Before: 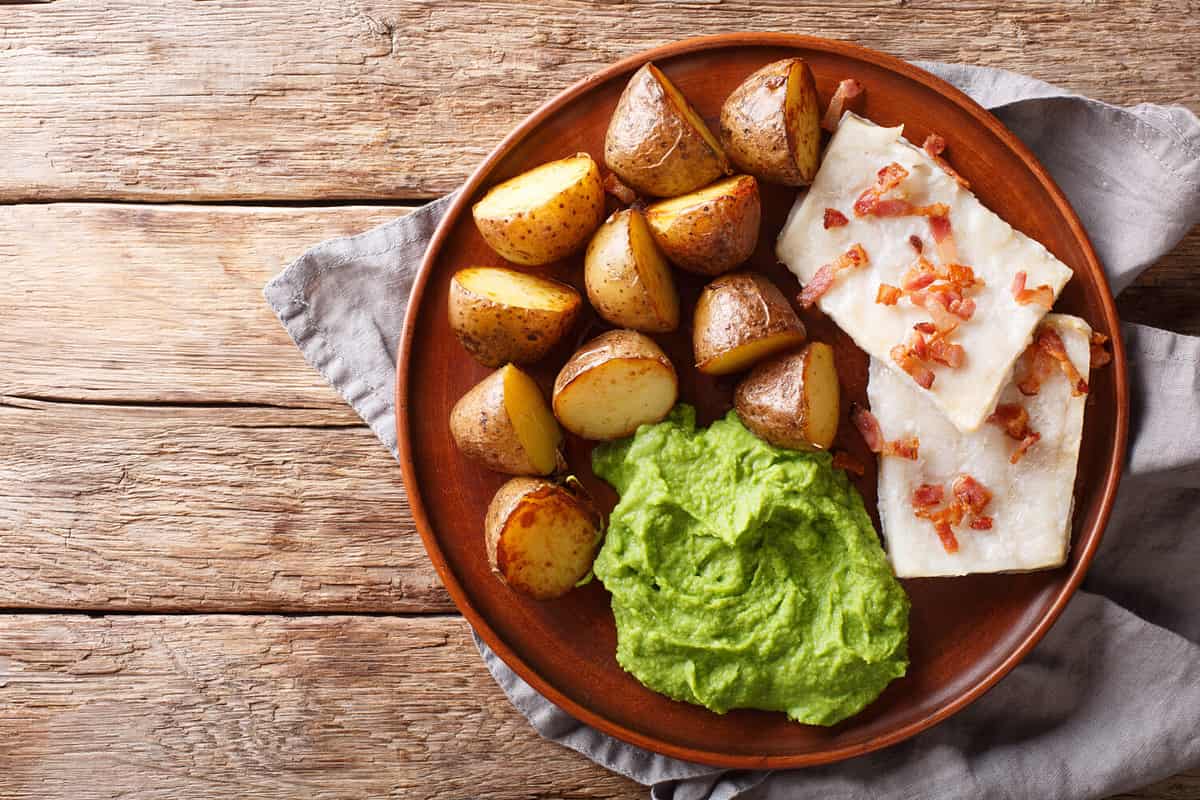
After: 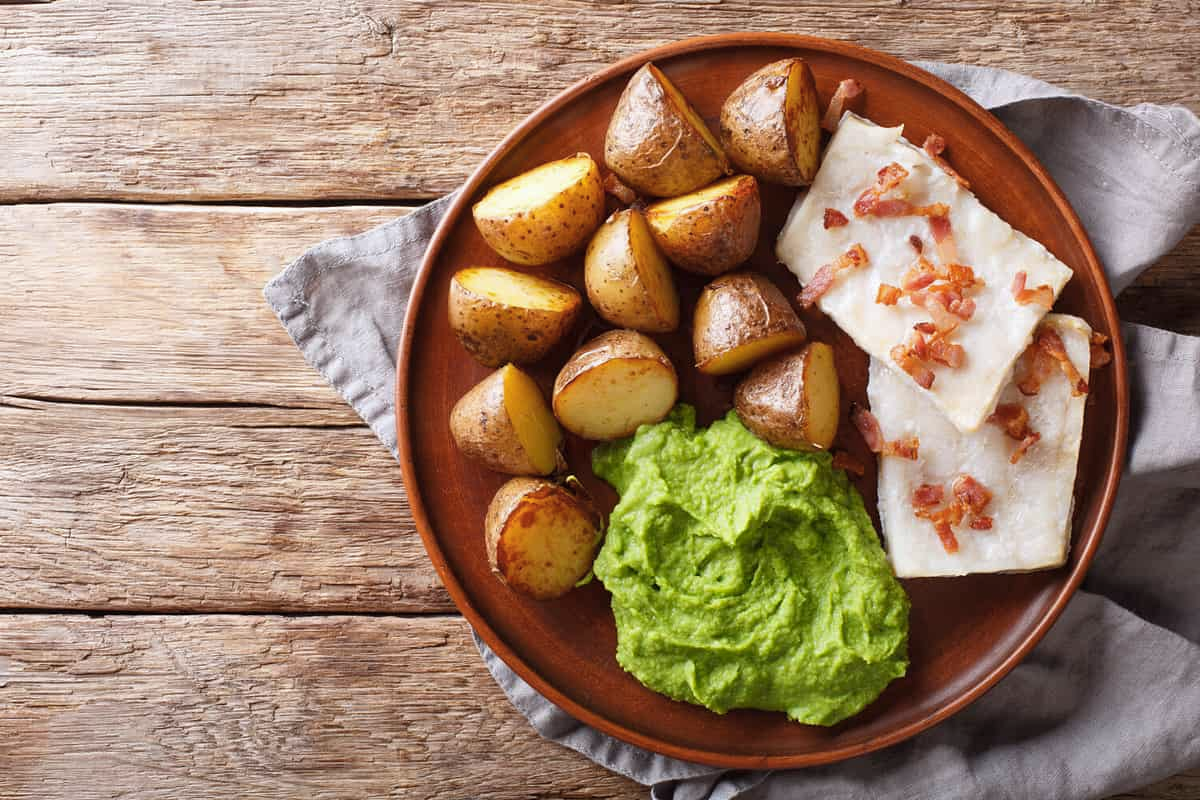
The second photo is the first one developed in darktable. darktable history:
shadows and highlights: shadows 25, highlights -25
white balance: red 0.988, blue 1.017
color zones: curves: ch1 [(0.077, 0.436) (0.25, 0.5) (0.75, 0.5)]
